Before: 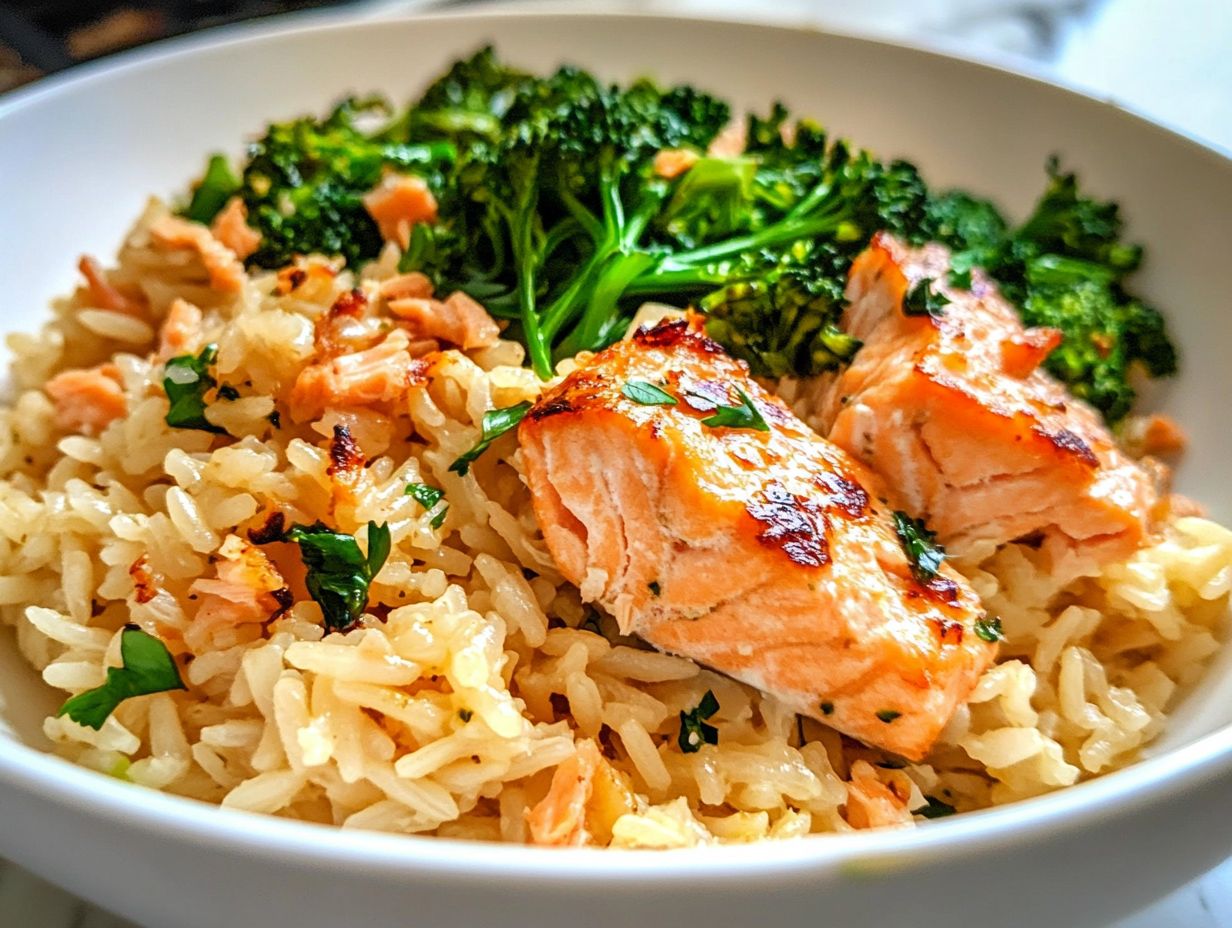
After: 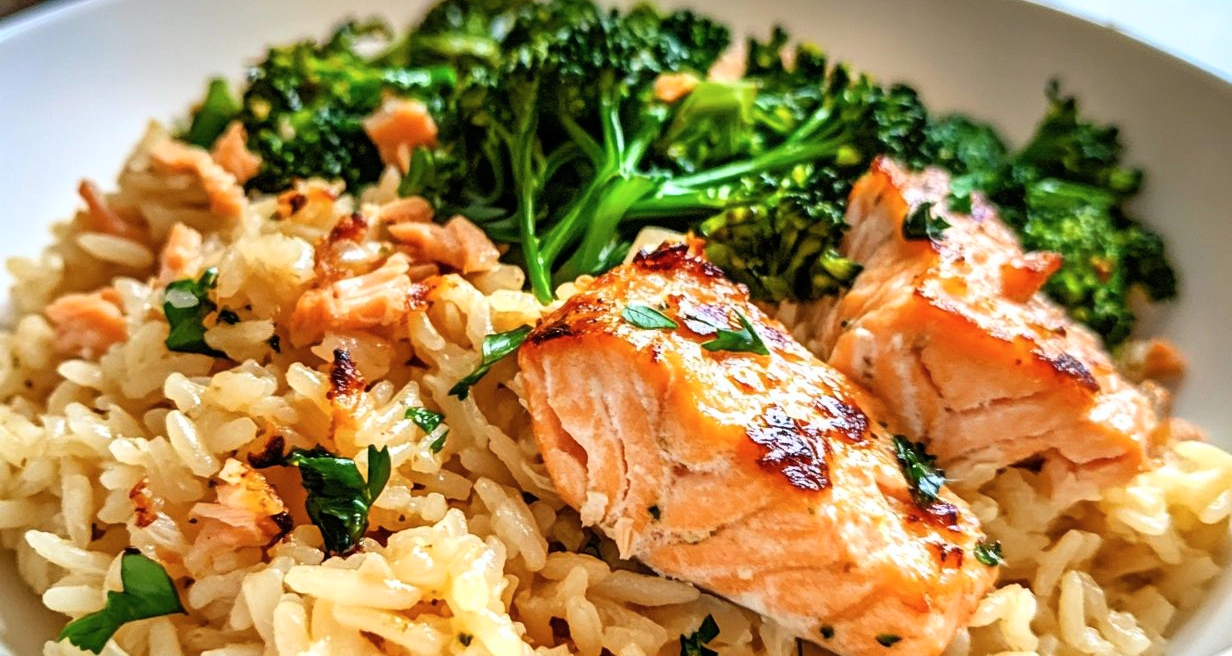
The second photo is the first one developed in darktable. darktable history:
crop and rotate: top 8.293%, bottom 20.996%
rgb curve: curves: ch0 [(0, 0) (0.078, 0.051) (0.929, 0.956) (1, 1)], compensate middle gray true
contrast brightness saturation: saturation -0.05
